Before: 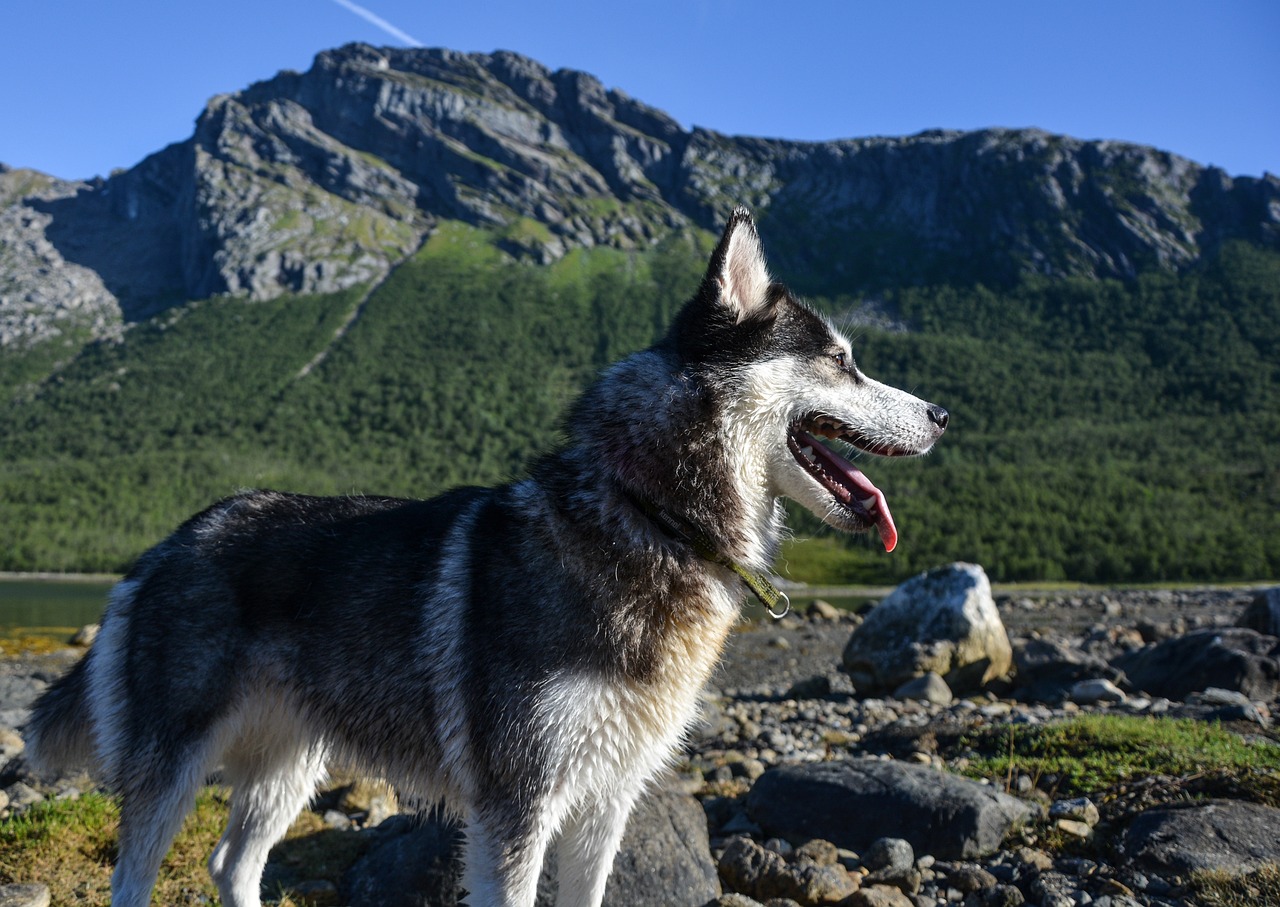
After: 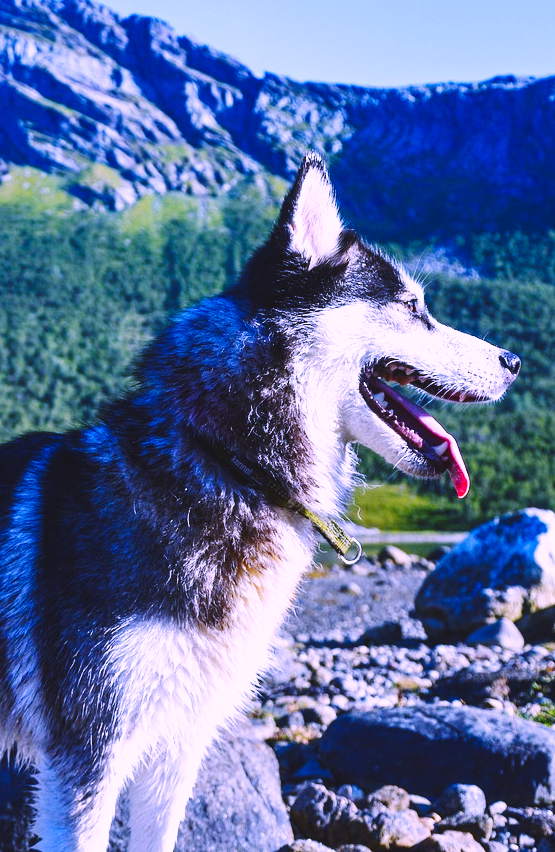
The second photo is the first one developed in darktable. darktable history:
white balance: red 0.871, blue 1.249
color correction: highlights a* 15.46, highlights b* -20.56
exposure: black level correction -0.008, exposure 0.067 EV, compensate highlight preservation false
crop: left 33.452%, top 6.025%, right 23.155%
base curve: curves: ch0 [(0, 0) (0, 0) (0.002, 0.001) (0.008, 0.003) (0.019, 0.011) (0.037, 0.037) (0.064, 0.11) (0.102, 0.232) (0.152, 0.379) (0.216, 0.524) (0.296, 0.665) (0.394, 0.789) (0.512, 0.881) (0.651, 0.945) (0.813, 0.986) (1, 1)], preserve colors none
color balance rgb: shadows lift › chroma 2%, shadows lift › hue 247.2°, power › chroma 0.3%, power › hue 25.2°, highlights gain › chroma 3%, highlights gain › hue 60°, global offset › luminance 0.75%, perceptual saturation grading › global saturation 20%, perceptual saturation grading › highlights -20%, perceptual saturation grading › shadows 30%, global vibrance 20%
